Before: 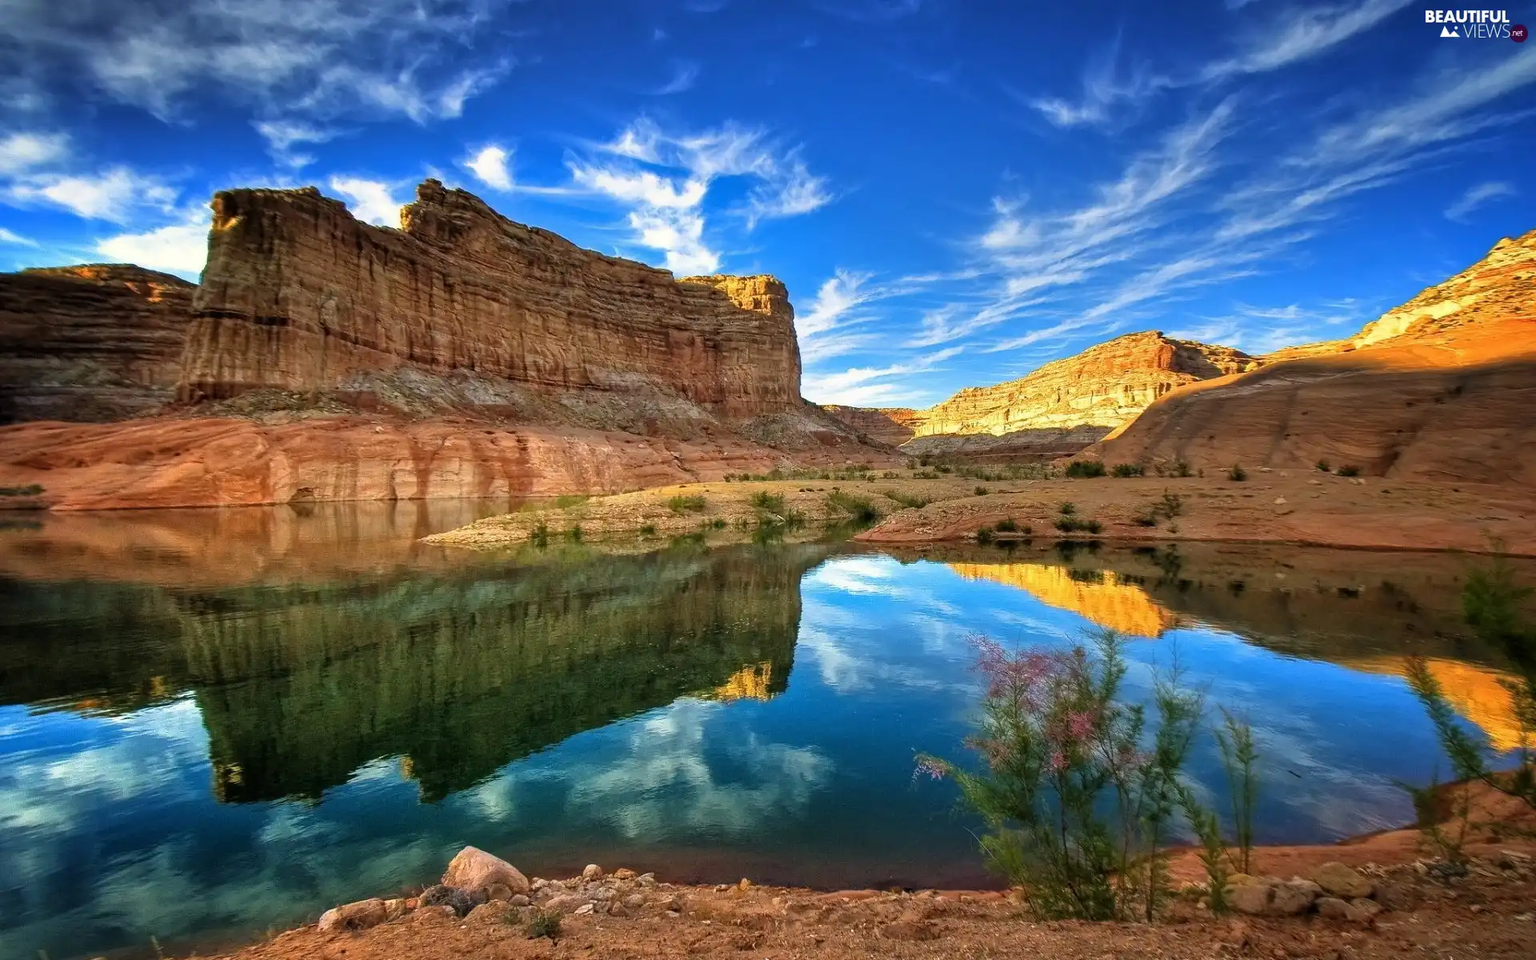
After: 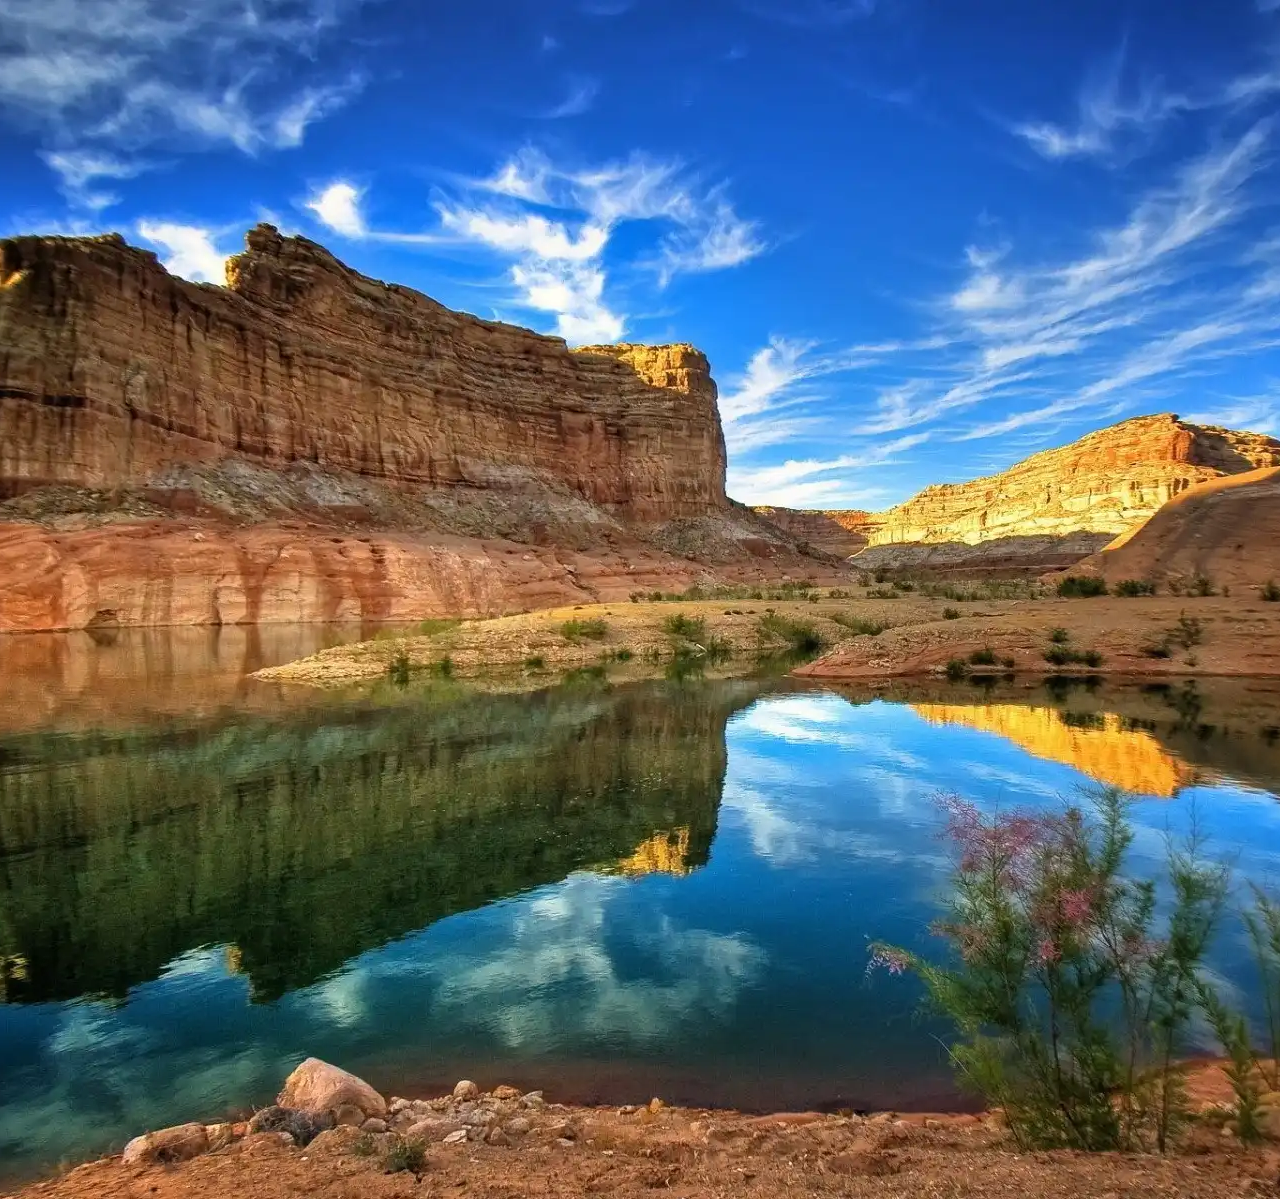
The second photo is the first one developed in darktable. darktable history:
contrast equalizer: y [[0.5, 0.5, 0.472, 0.5, 0.5, 0.5], [0.5 ×6], [0.5 ×6], [0 ×6], [0 ×6]], mix 0.143
crop and rotate: left 14.349%, right 18.933%
